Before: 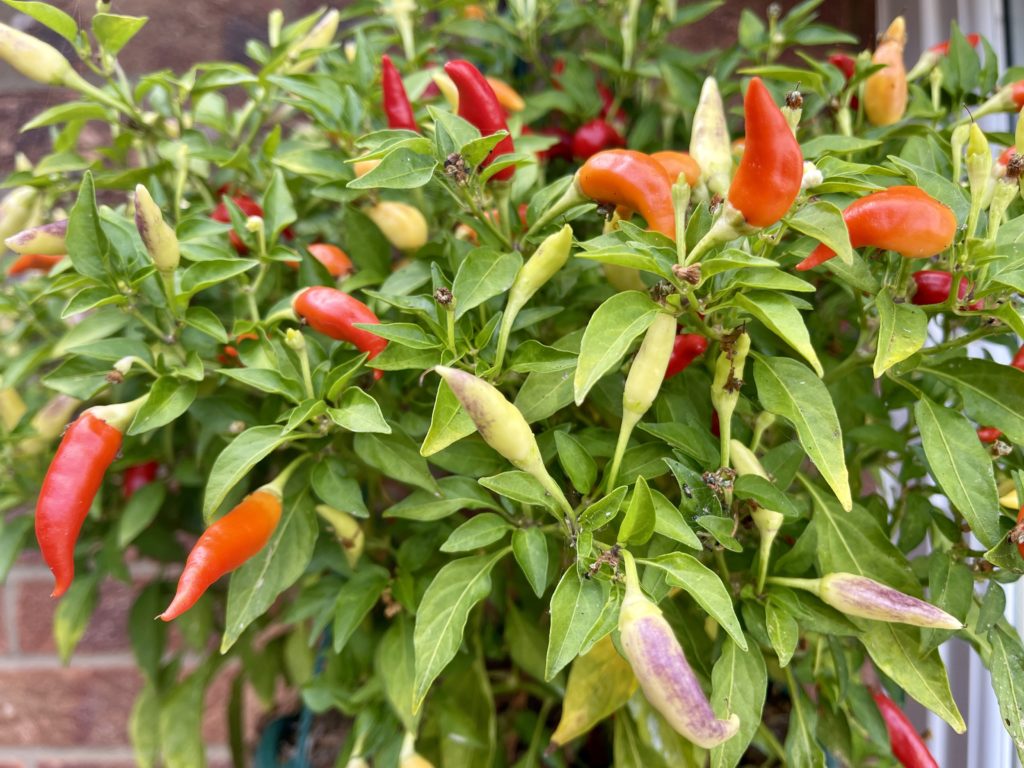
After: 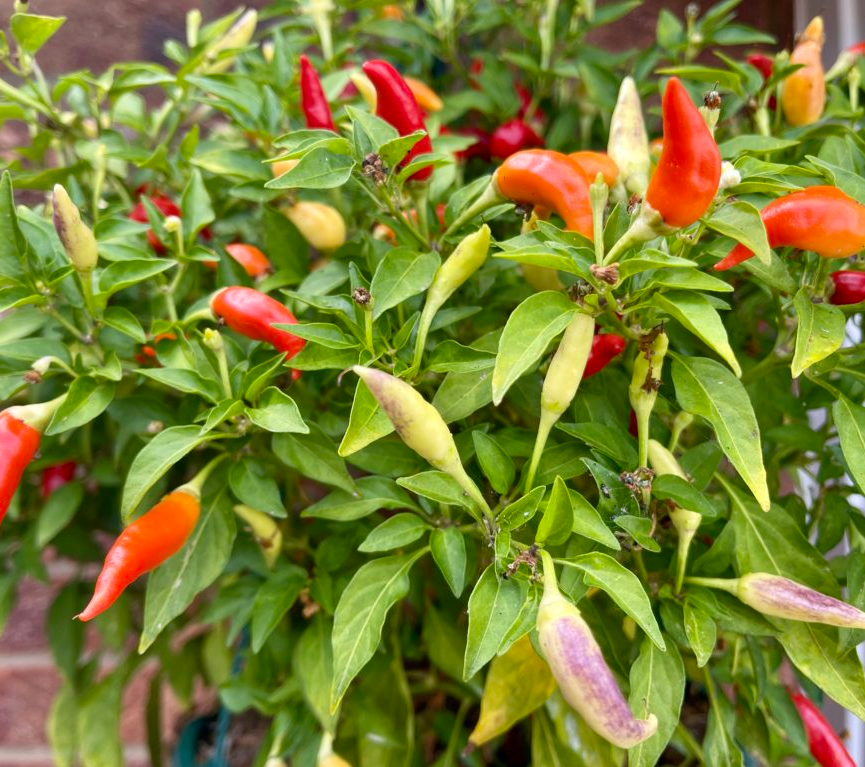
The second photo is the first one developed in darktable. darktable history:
crop: left 8.081%, right 7.395%
